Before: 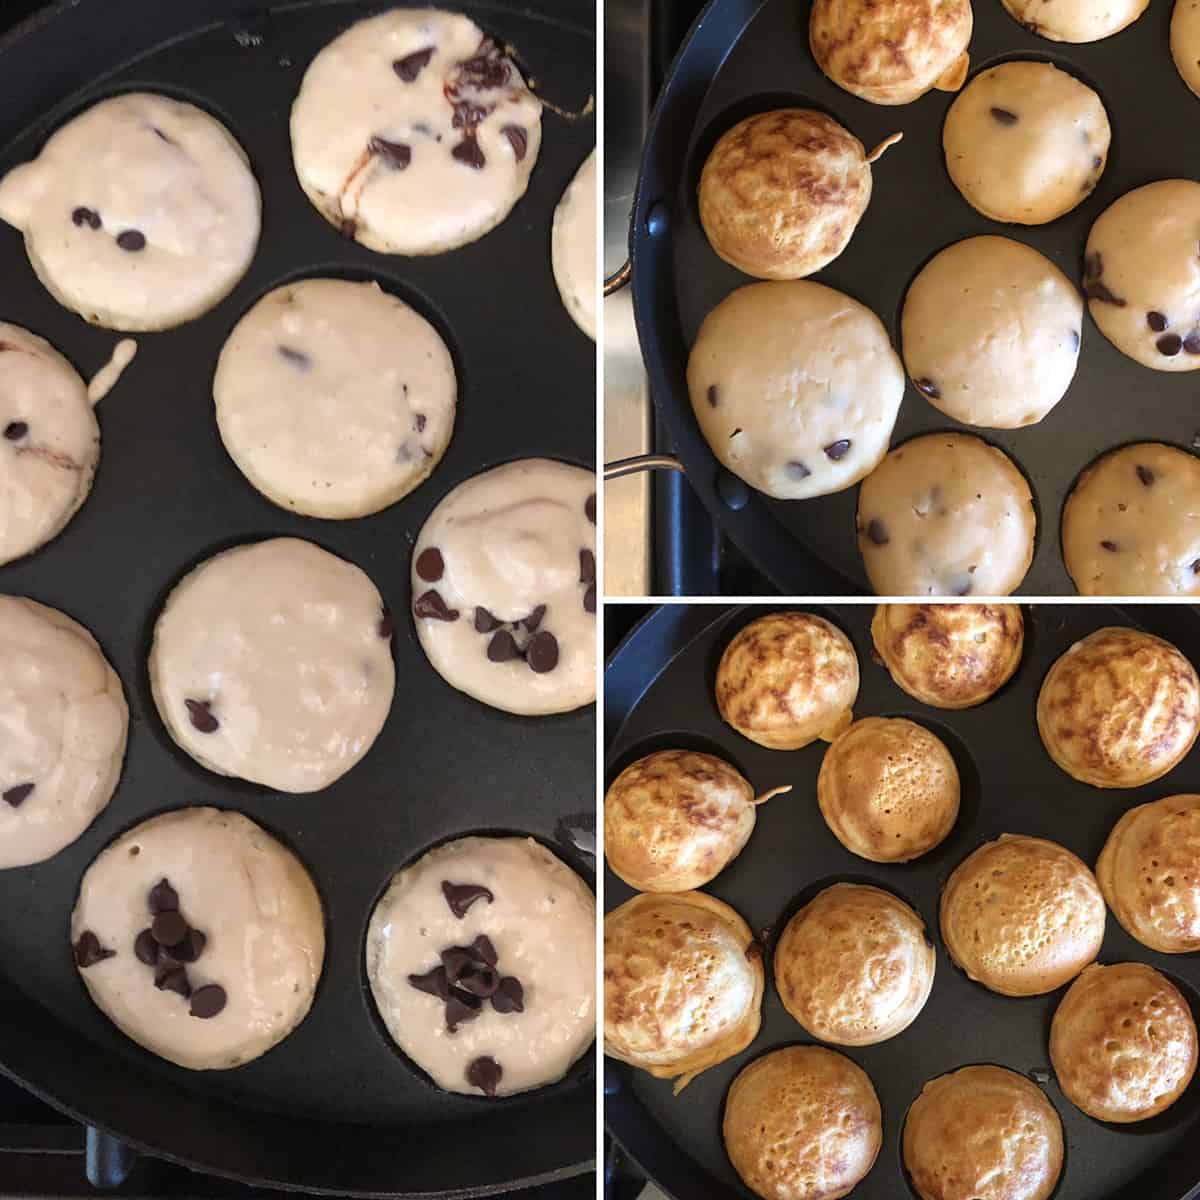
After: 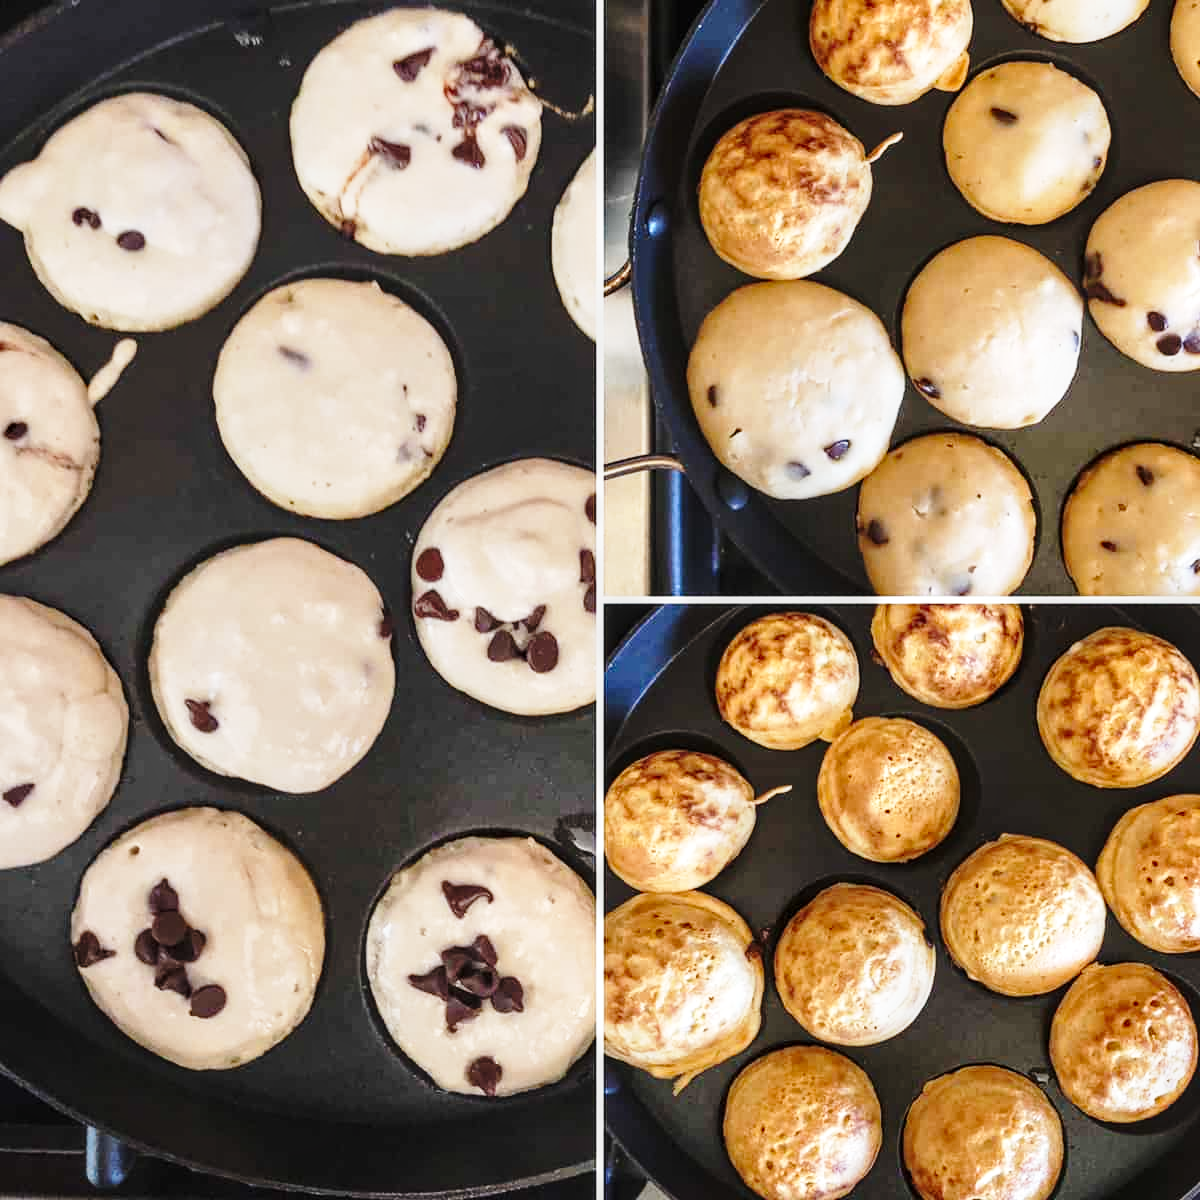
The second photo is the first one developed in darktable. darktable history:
local contrast: detail 130%
base curve: curves: ch0 [(0, 0) (0.028, 0.03) (0.121, 0.232) (0.46, 0.748) (0.859, 0.968) (1, 1)], preserve colors none
